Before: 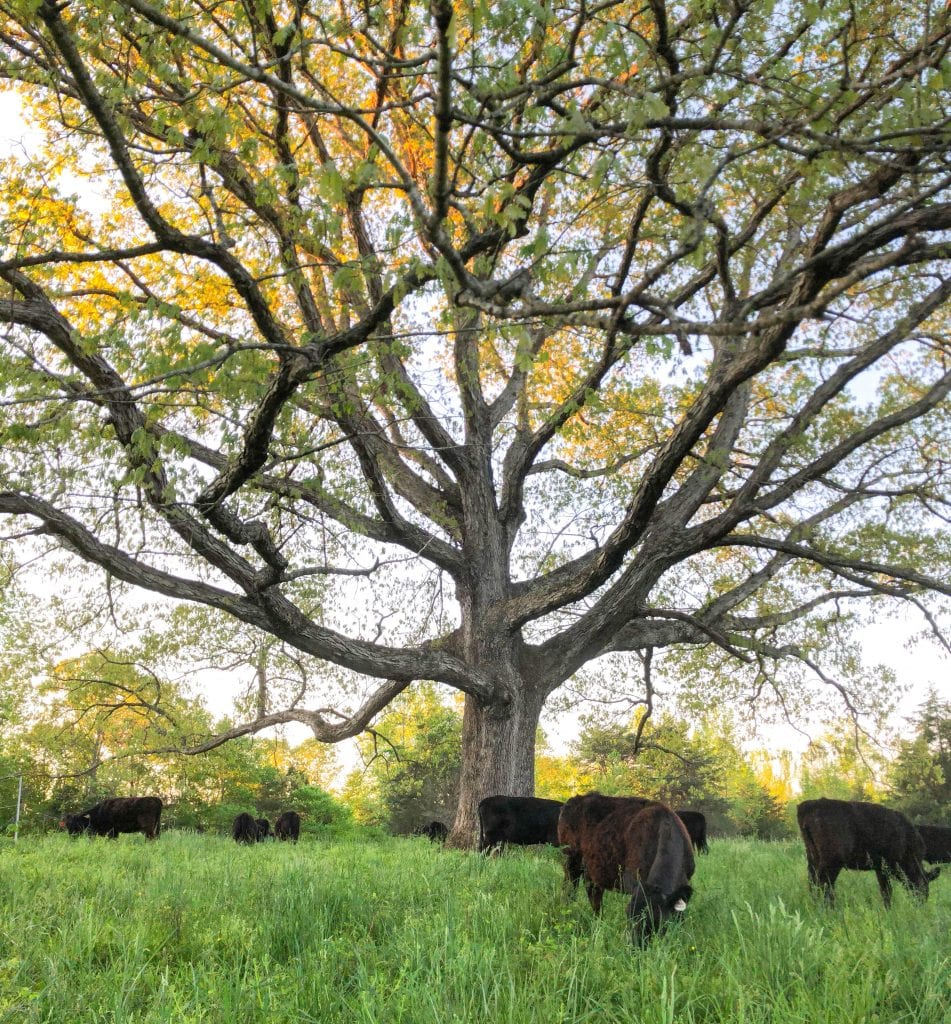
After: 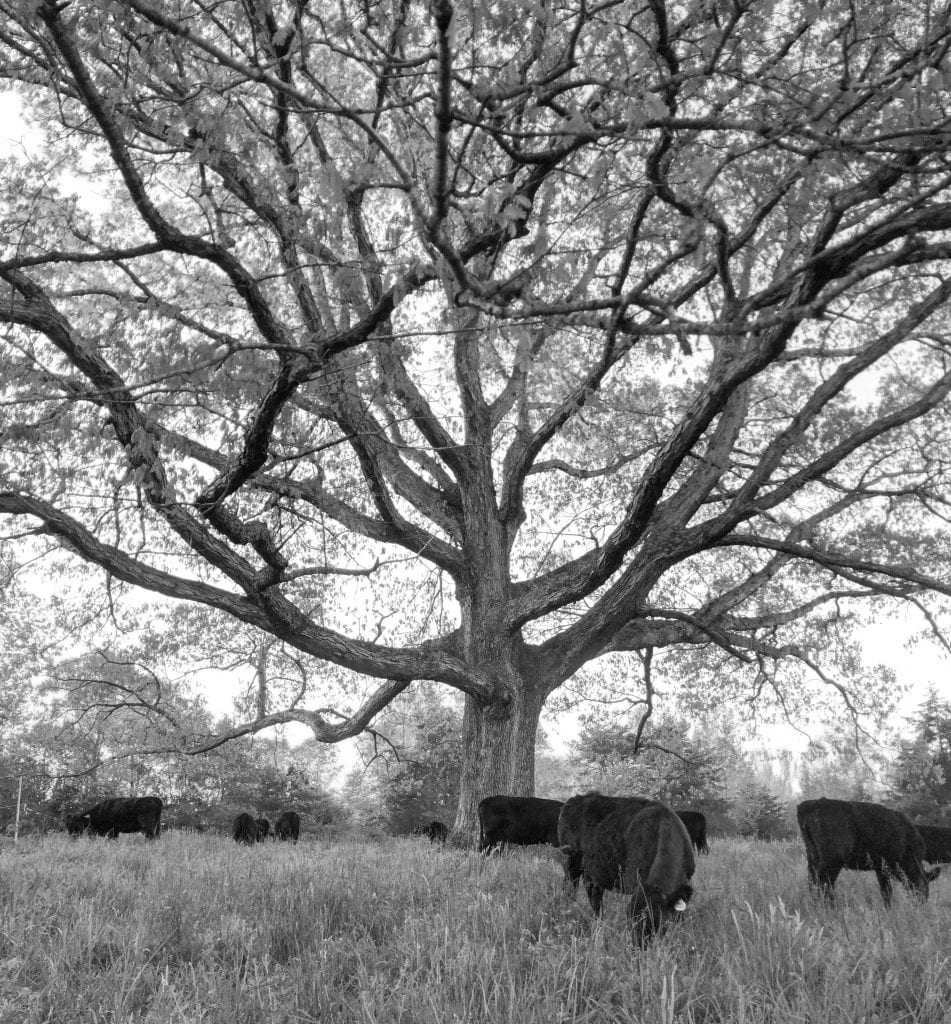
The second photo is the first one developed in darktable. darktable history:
color calibration: output gray [0.22, 0.42, 0.37, 0], x 0.367, y 0.379, temperature 4385.22 K
